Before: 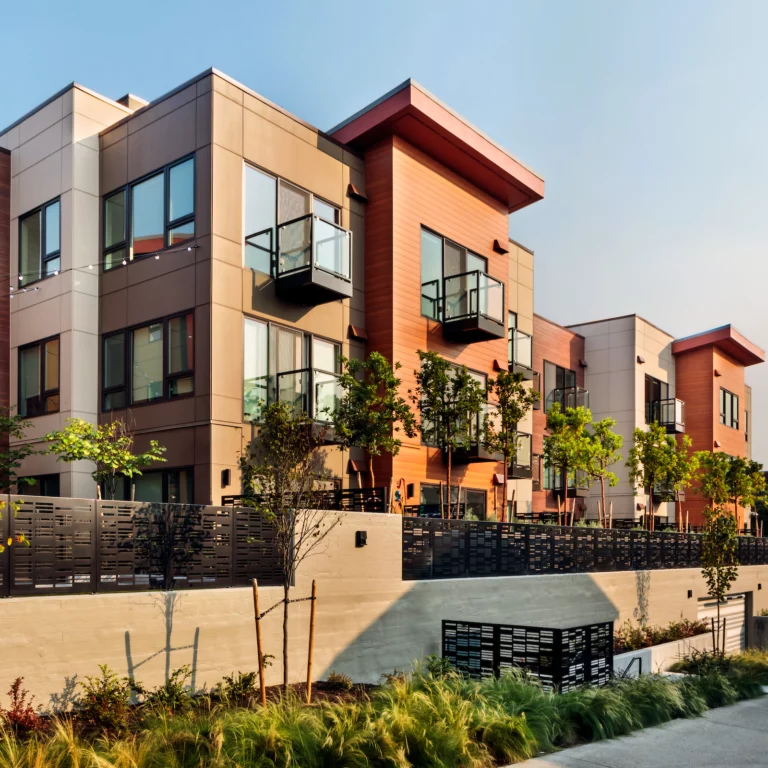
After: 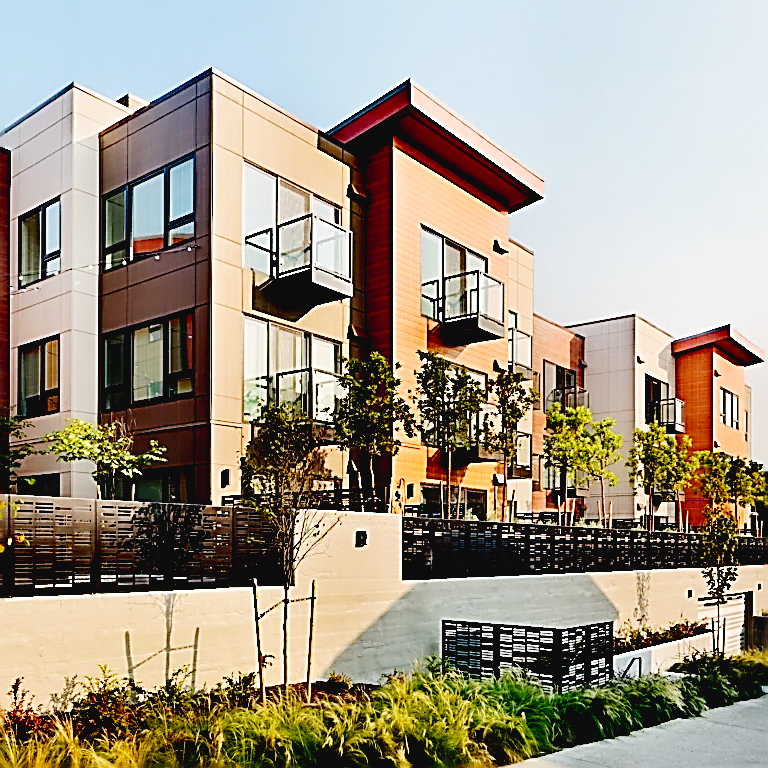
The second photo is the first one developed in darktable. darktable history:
exposure: black level correction 0.017, exposure -0.008 EV, compensate exposure bias true, compensate highlight preservation false
contrast brightness saturation: contrast -0.084, brightness -0.036, saturation -0.105
sharpen: amount 1.987
base curve: curves: ch0 [(0, 0) (0.036, 0.025) (0.121, 0.166) (0.206, 0.329) (0.605, 0.79) (1, 1)], fusion 1, preserve colors none
contrast equalizer: octaves 7, y [[0.6 ×6], [0.55 ×6], [0 ×6], [0 ×6], [0 ×6]], mix -0.993
